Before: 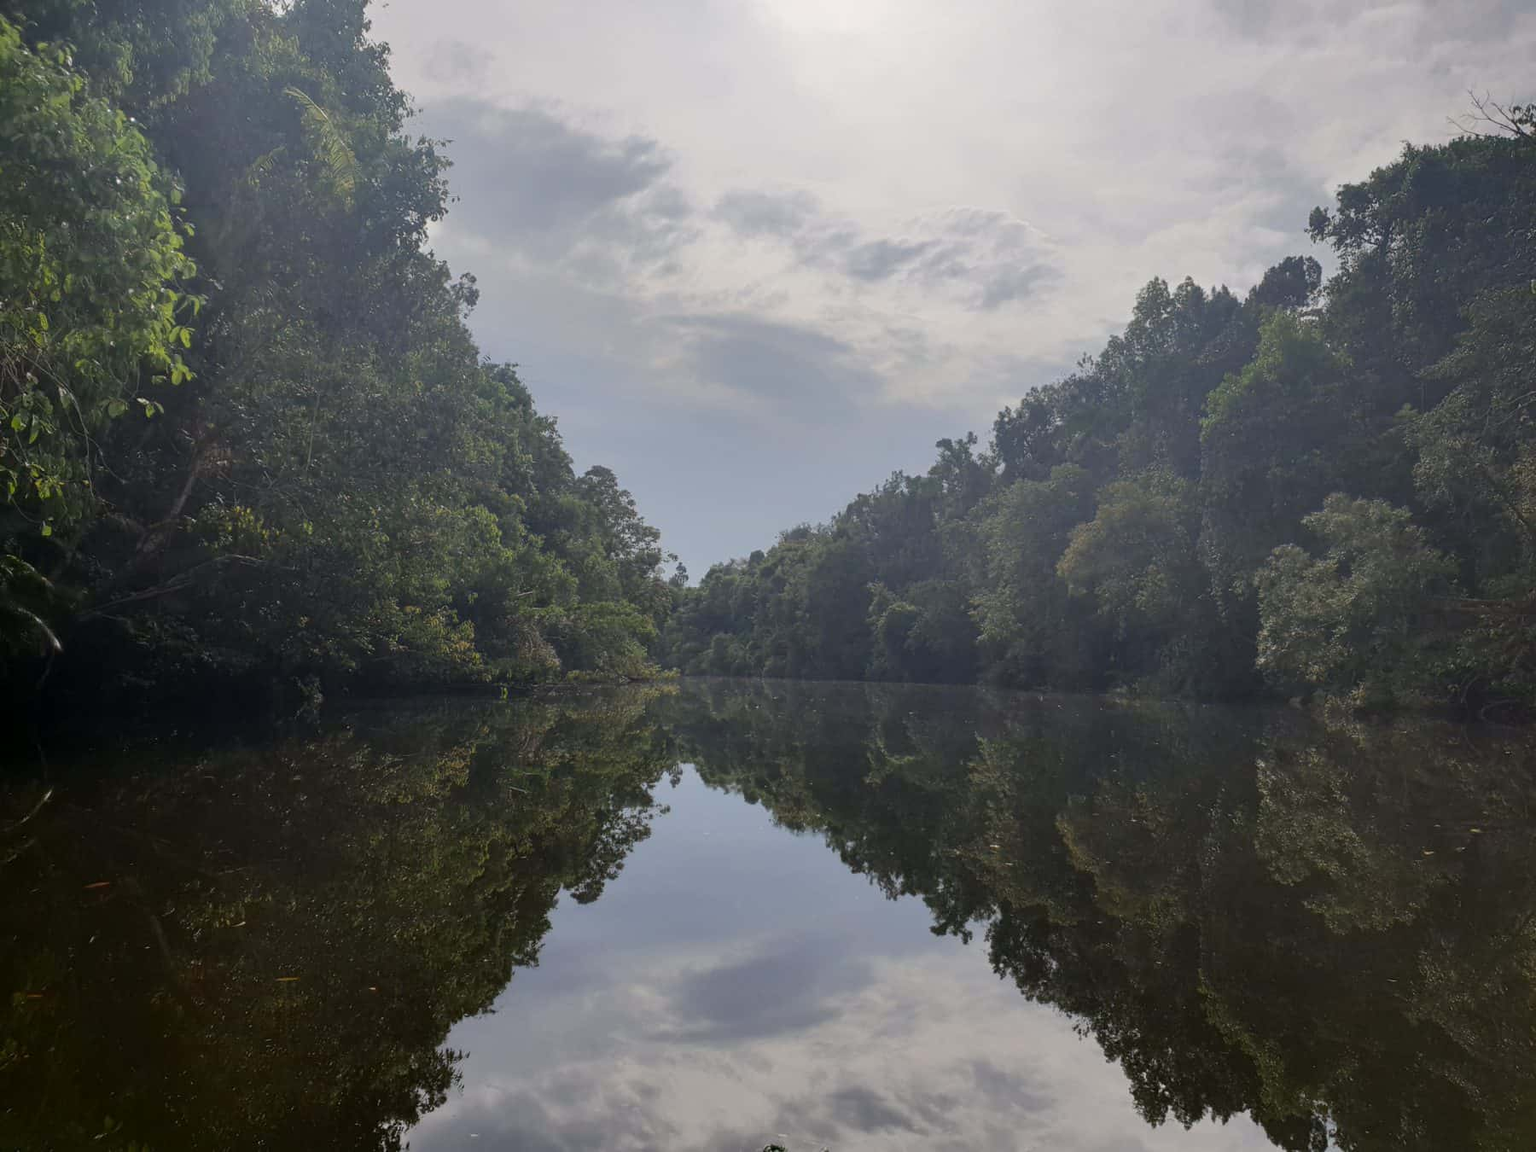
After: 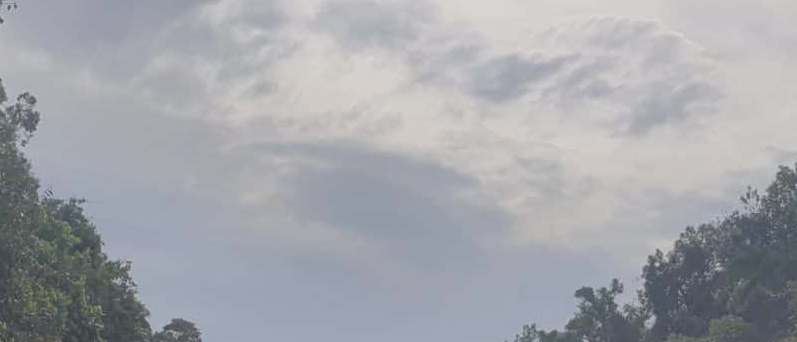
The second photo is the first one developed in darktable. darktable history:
haze removal: strength -0.049, compatibility mode true, adaptive false
crop: left 29.009%, top 16.834%, right 26.711%, bottom 57.818%
